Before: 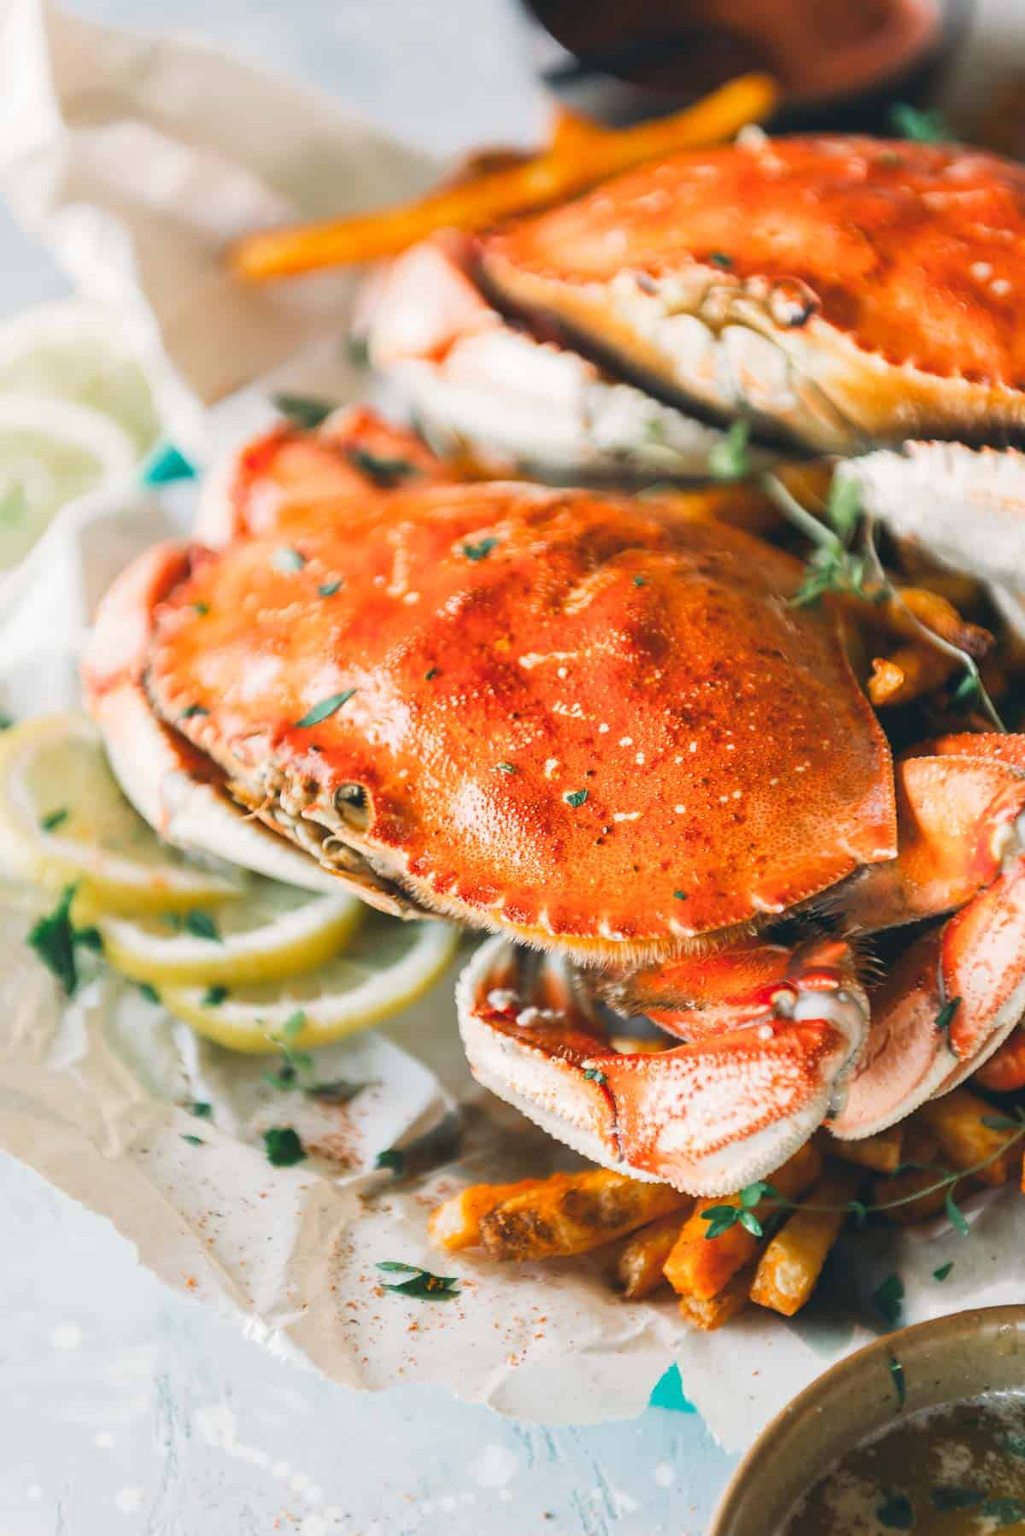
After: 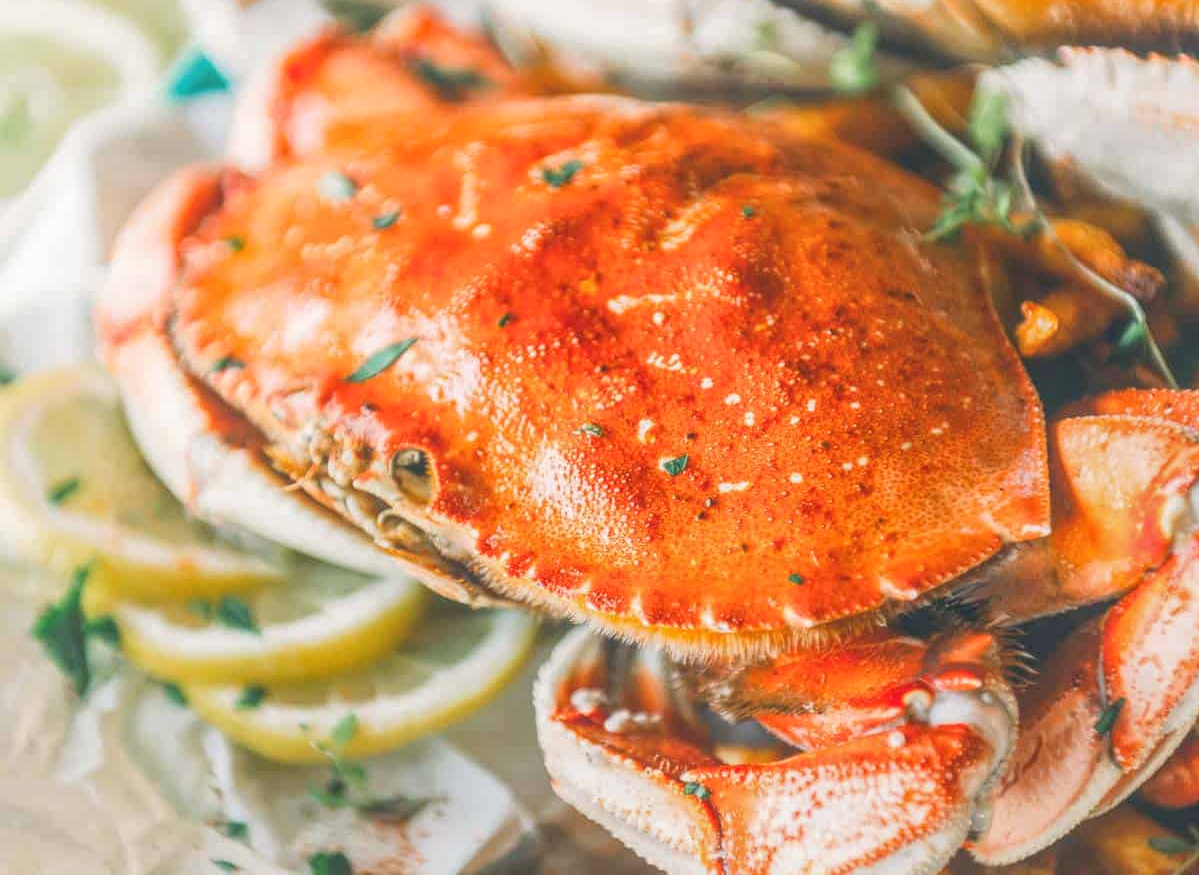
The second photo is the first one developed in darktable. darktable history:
crop and rotate: top 26.158%, bottom 25.144%
local contrast: highlights 73%, shadows 18%, midtone range 0.193
